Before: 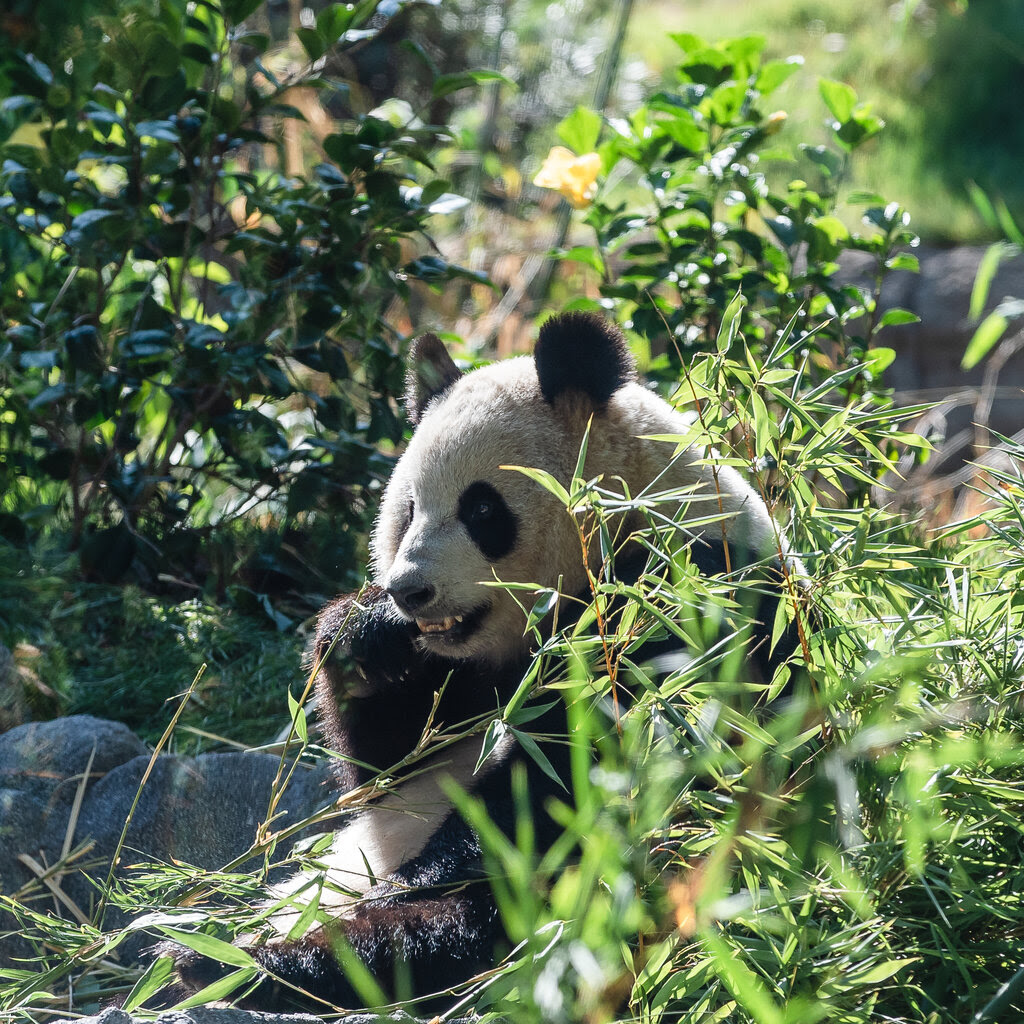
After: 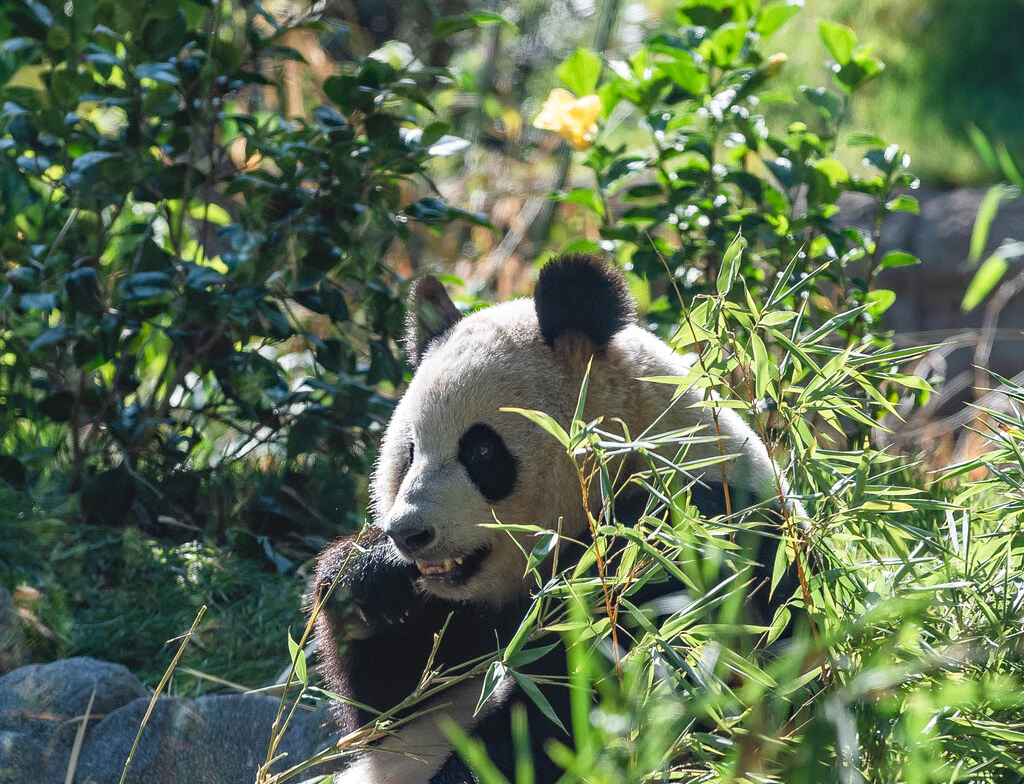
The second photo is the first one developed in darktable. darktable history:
haze removal: compatibility mode true, adaptive false
crop: top 5.708%, bottom 17.72%
tone curve: curves: ch0 [(0, 0.042) (0.129, 0.18) (0.501, 0.497) (1, 1)], color space Lab, independent channels, preserve colors none
